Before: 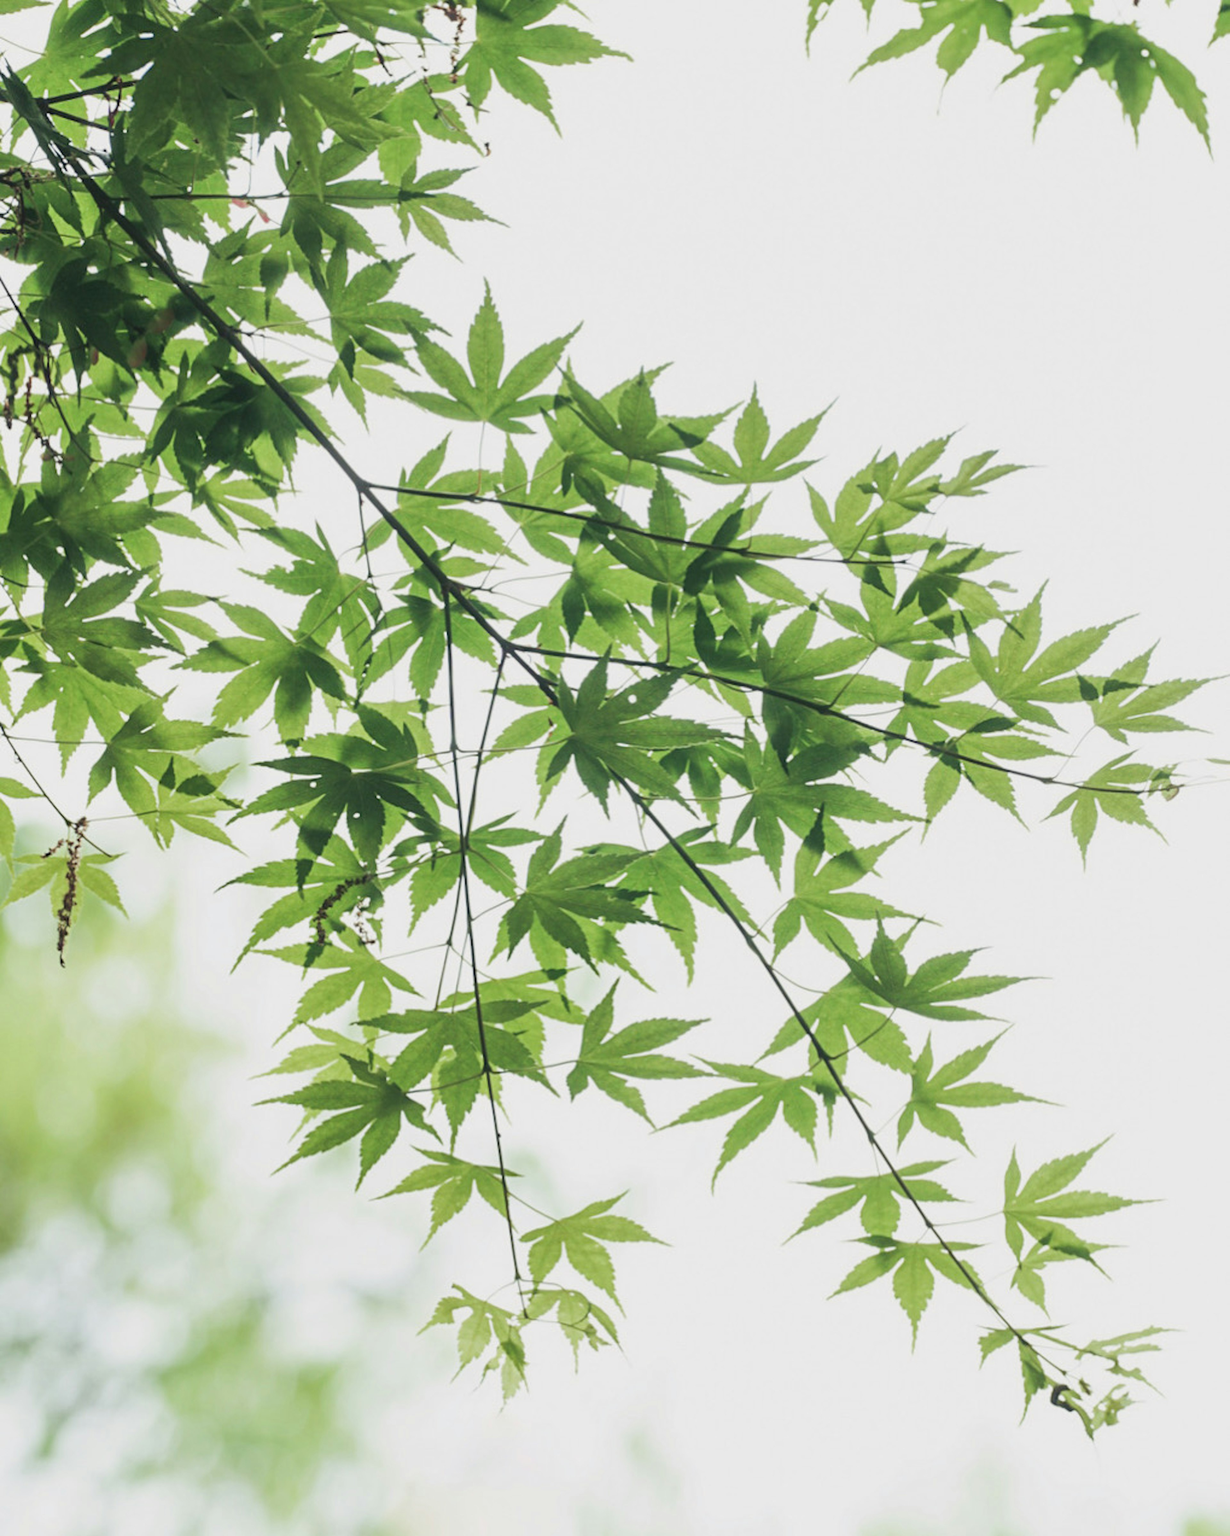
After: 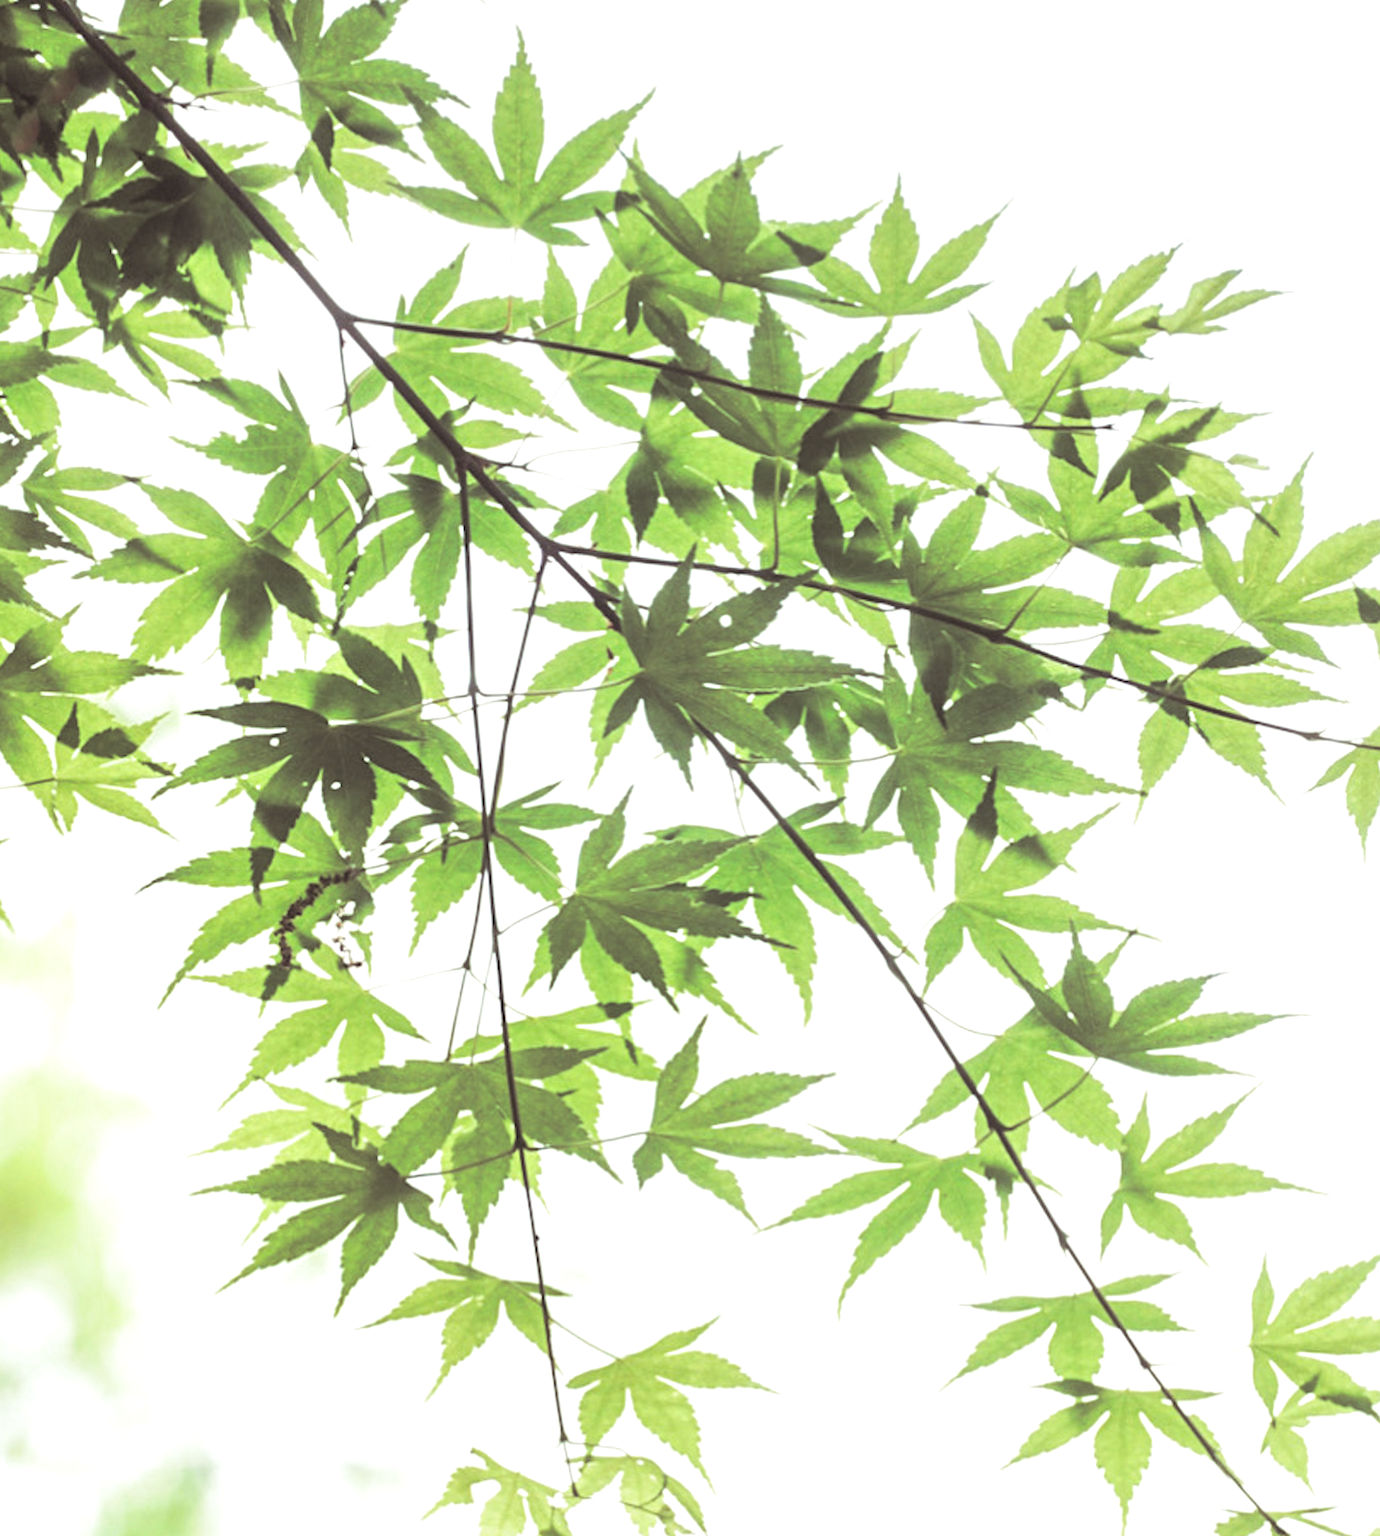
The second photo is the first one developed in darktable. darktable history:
crop: left 9.712%, top 16.928%, right 10.845%, bottom 12.332%
exposure: black level correction 0, exposure 0.7 EV, compensate exposure bias true, compensate highlight preservation false
split-toning: shadows › saturation 0.24, highlights › hue 54°, highlights › saturation 0.24
